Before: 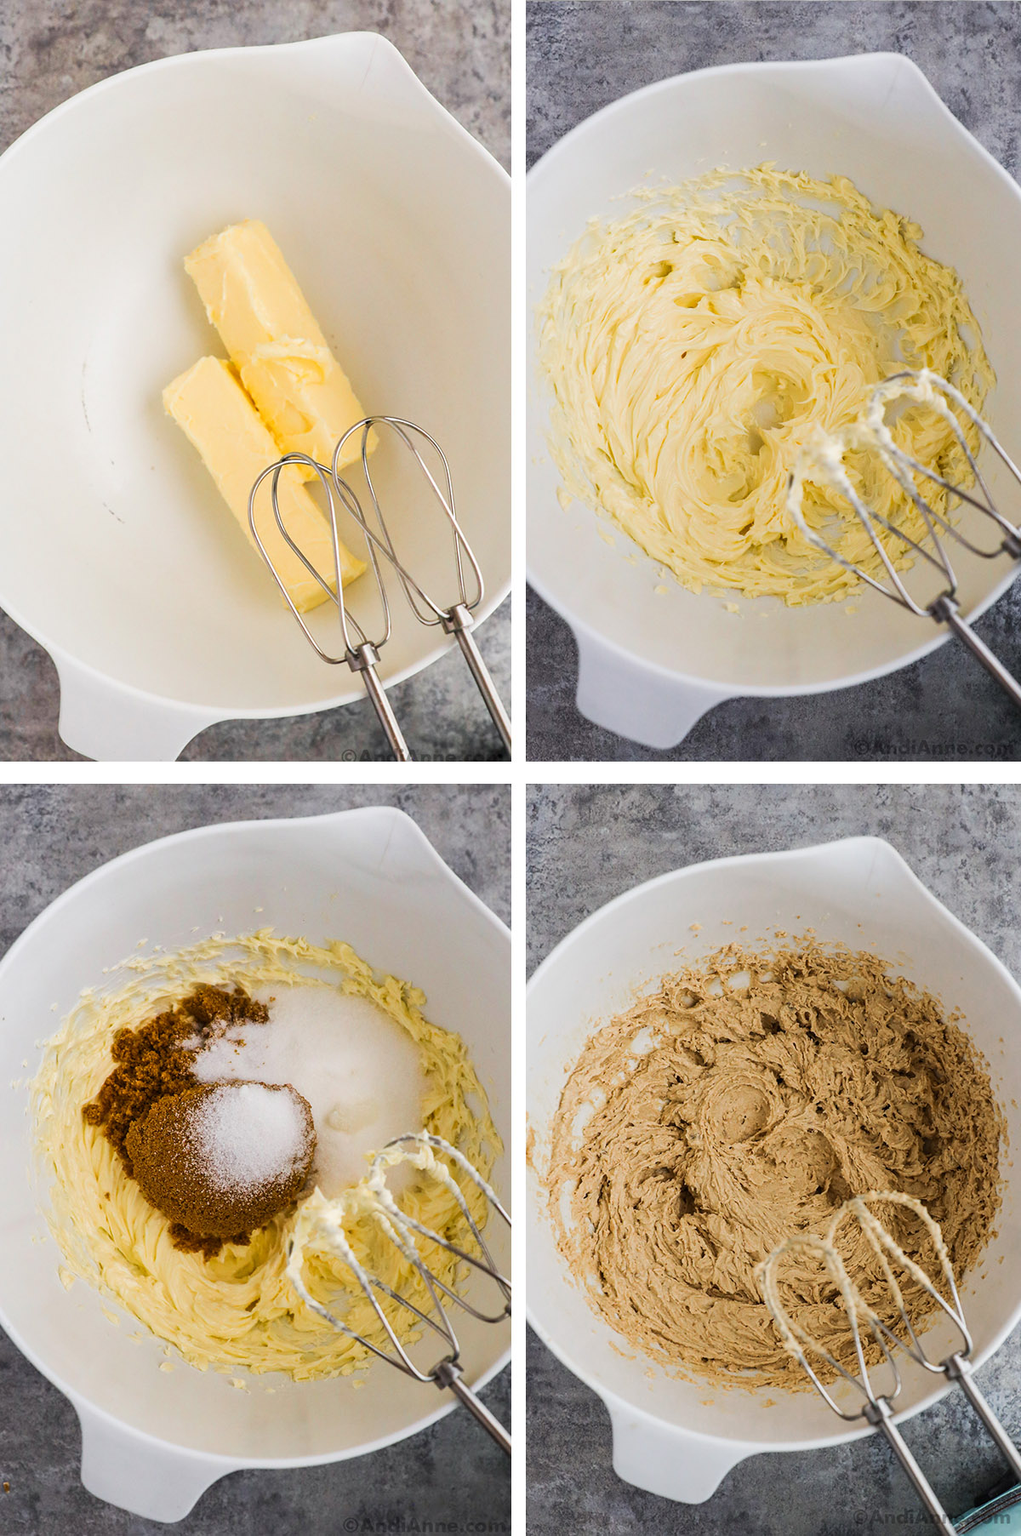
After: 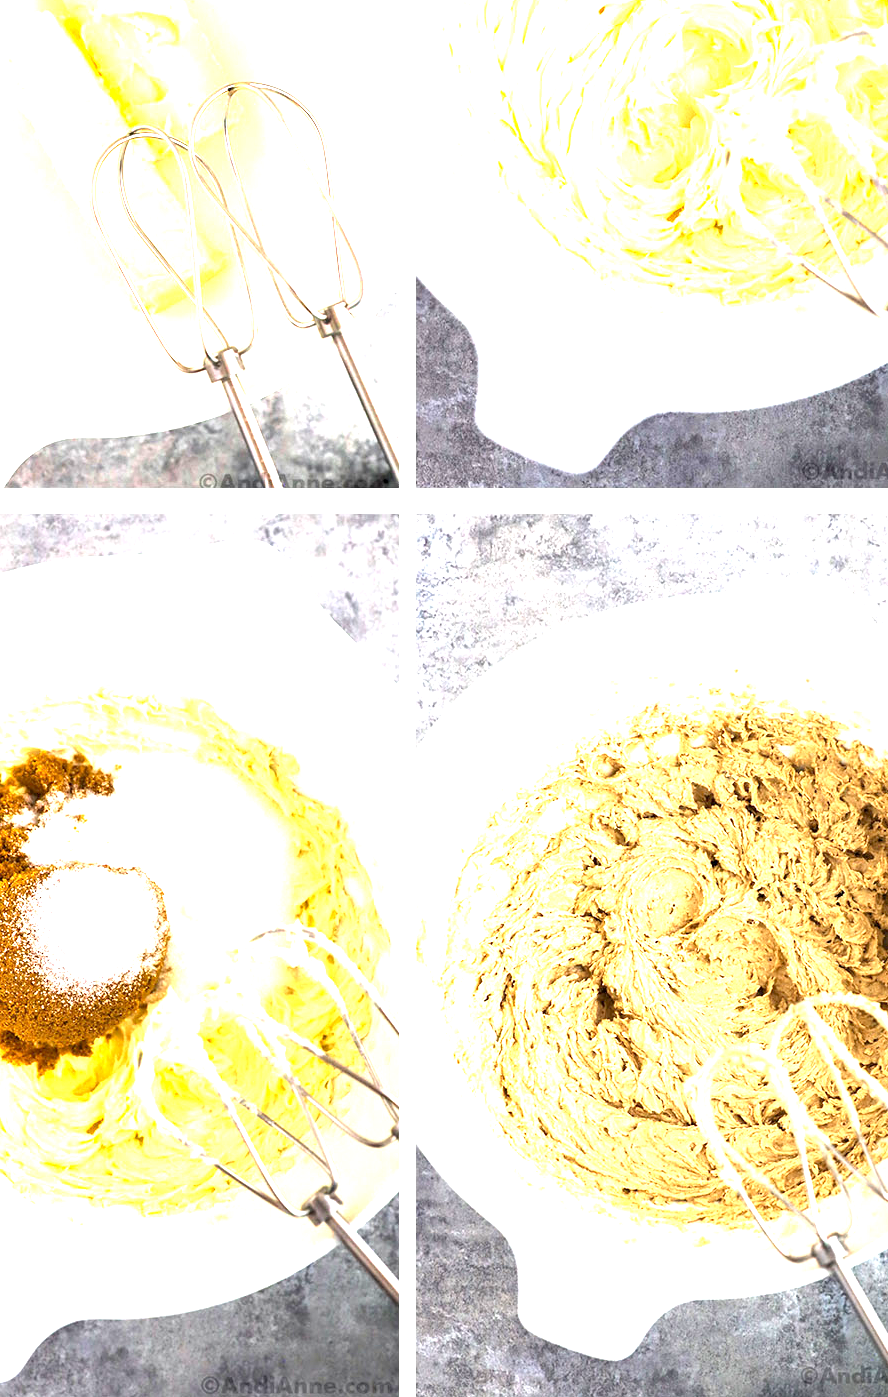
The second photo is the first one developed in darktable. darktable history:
crop: left 16.874%, top 22.583%, right 9.087%
exposure: black level correction 0.001, exposure 1.998 EV, compensate exposure bias true, compensate highlight preservation false
tone equalizer: -8 EV -1.83 EV, -7 EV -1.12 EV, -6 EV -1.65 EV, smoothing 1
